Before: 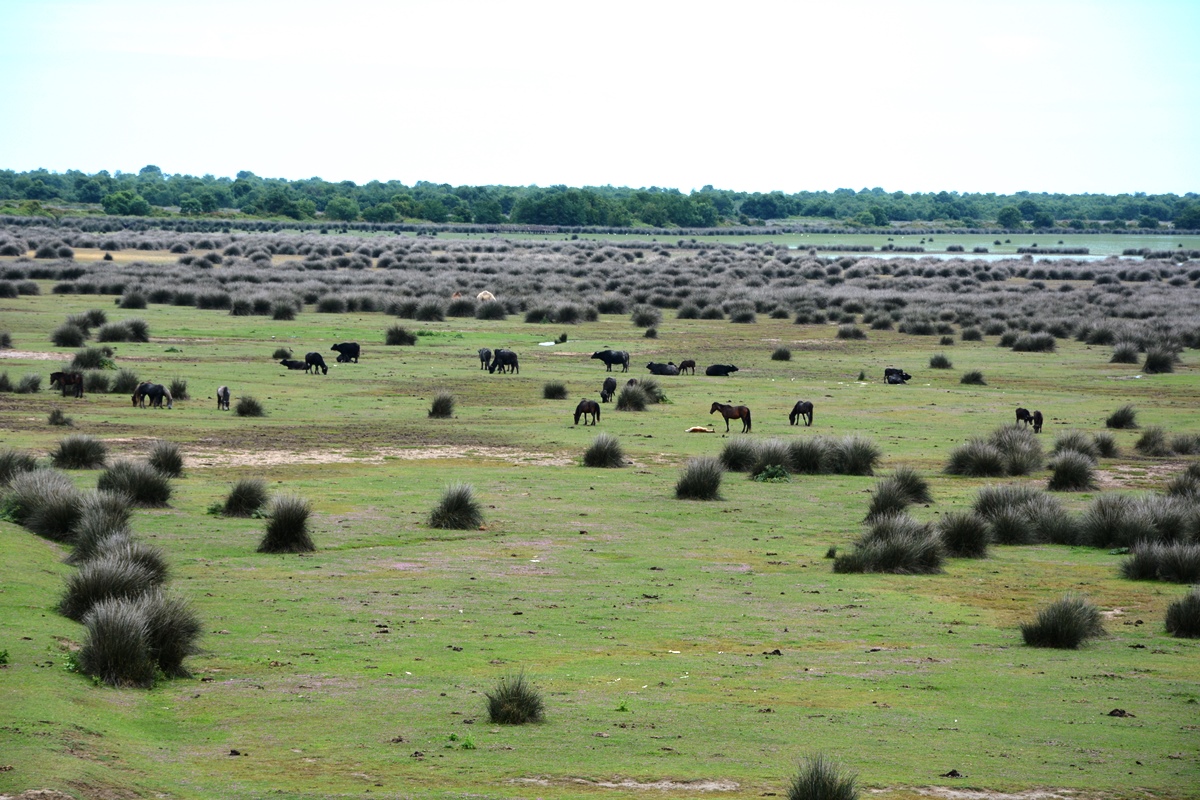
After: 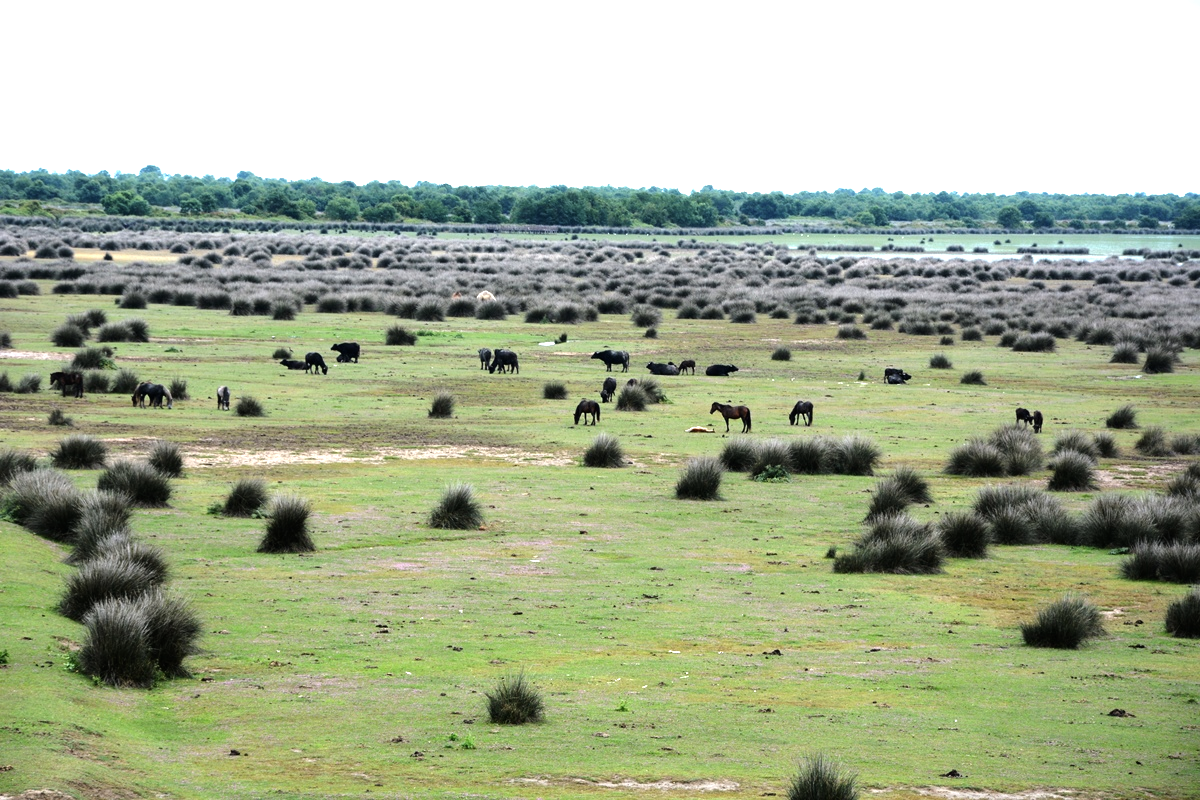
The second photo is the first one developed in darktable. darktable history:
contrast brightness saturation: saturation -0.057
tone equalizer: -8 EV -0.729 EV, -7 EV -0.737 EV, -6 EV -0.592 EV, -5 EV -0.362 EV, -3 EV 0.366 EV, -2 EV 0.6 EV, -1 EV 0.678 EV, +0 EV 0.768 EV, mask exposure compensation -0.489 EV
